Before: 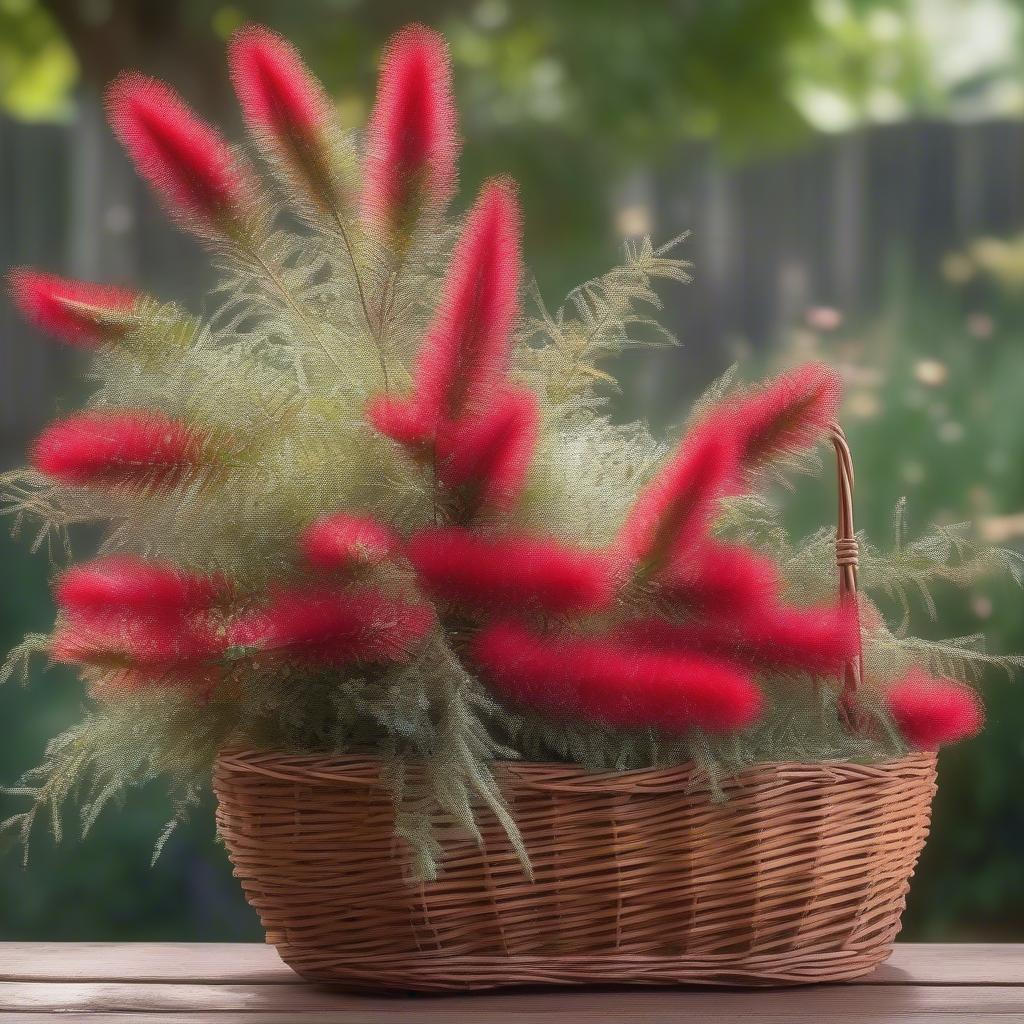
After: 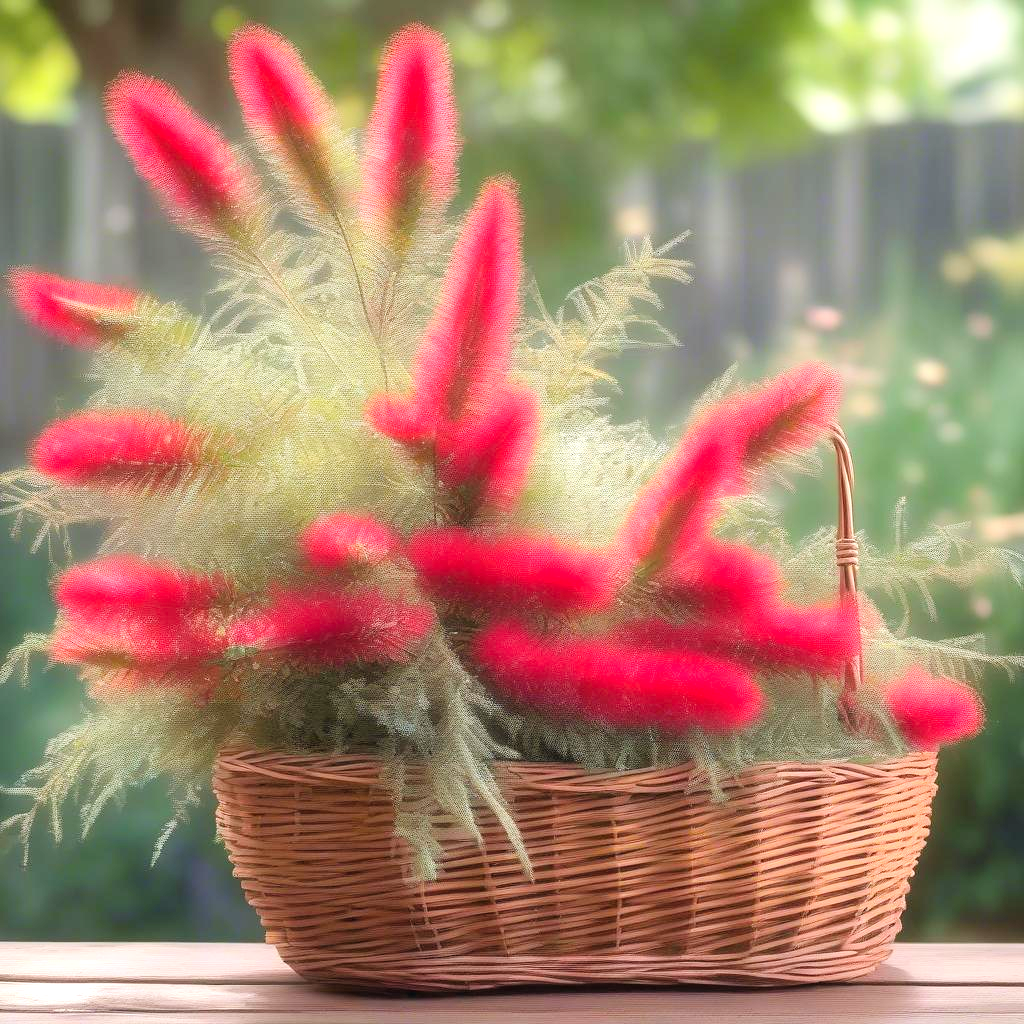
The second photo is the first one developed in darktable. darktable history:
tone curve: curves: ch0 [(0, 0) (0.07, 0.057) (0.15, 0.177) (0.352, 0.445) (0.59, 0.703) (0.857, 0.908) (1, 1)], color space Lab, linked channels, preserve colors none
exposure: black level correction 0, exposure 0.7 EV, compensate exposure bias true, compensate highlight preservation false
